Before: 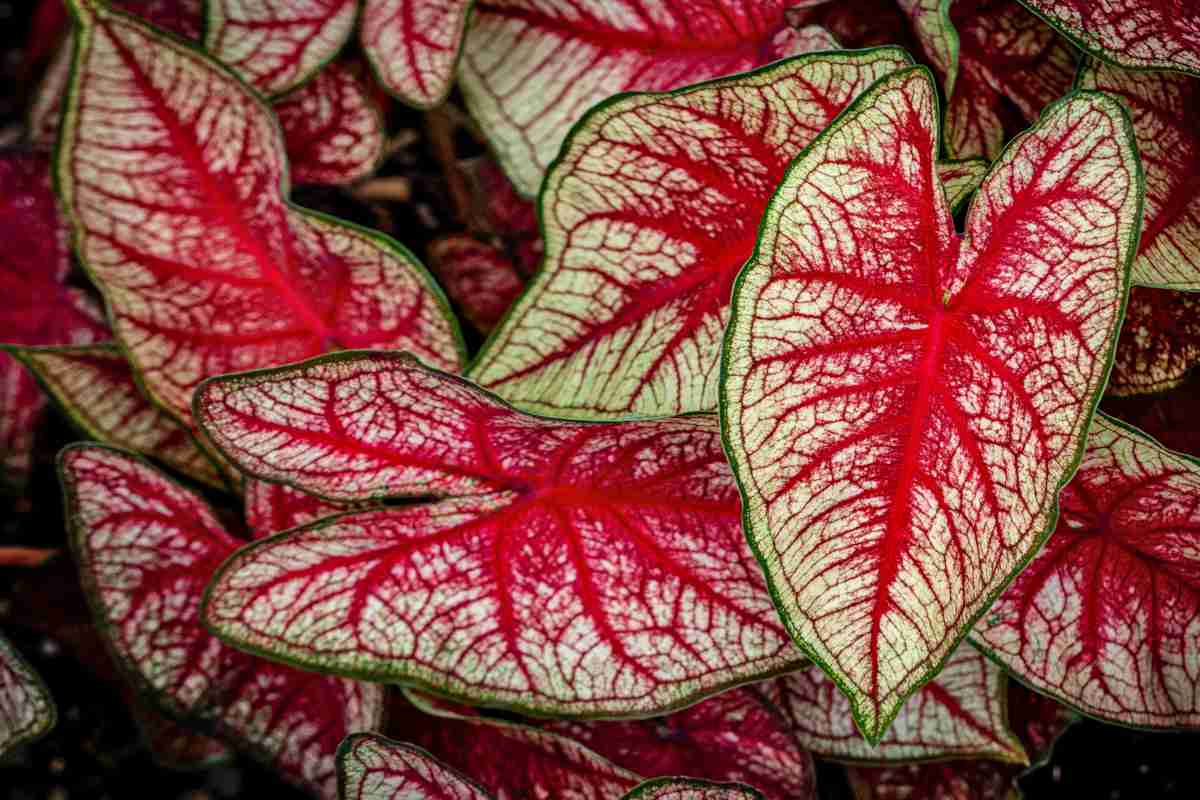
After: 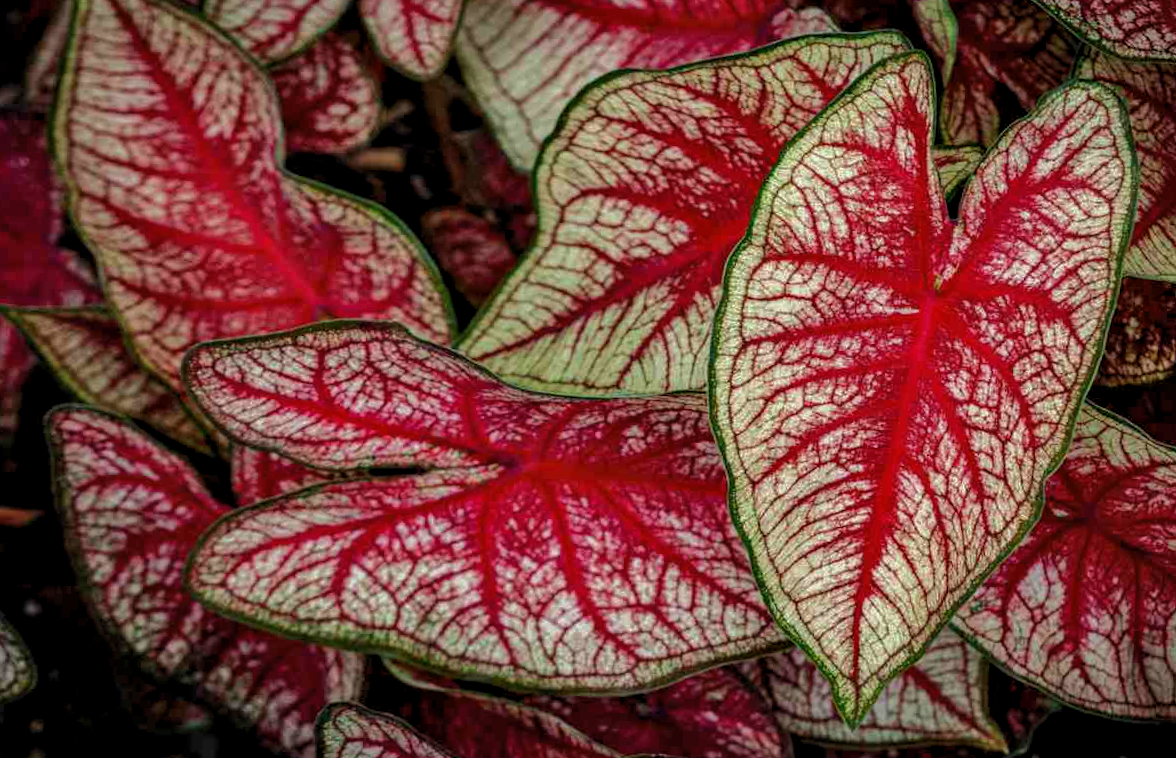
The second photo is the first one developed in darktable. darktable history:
tone curve: curves: ch0 [(0, 0) (0.568, 0.517) (0.8, 0.717) (1, 1)]
crop: top 1.049%, right 0.001%
levels: levels [0.026, 0.507, 0.987]
rotate and perspective: rotation 1.57°, crop left 0.018, crop right 0.982, crop top 0.039, crop bottom 0.961
